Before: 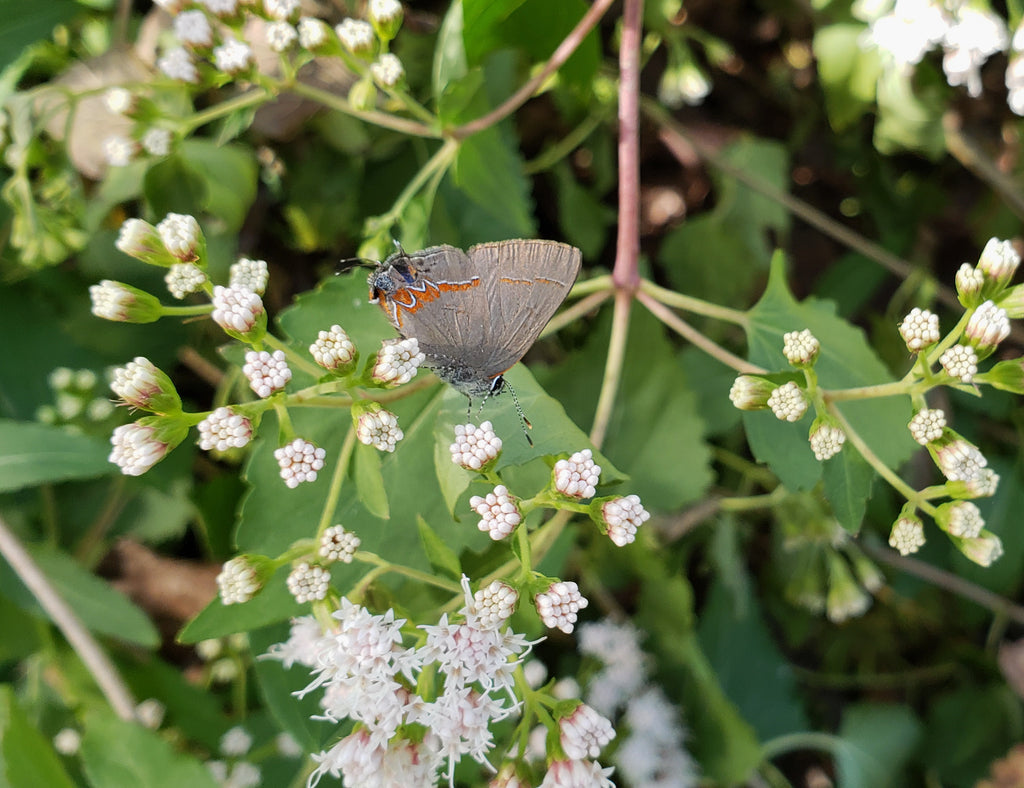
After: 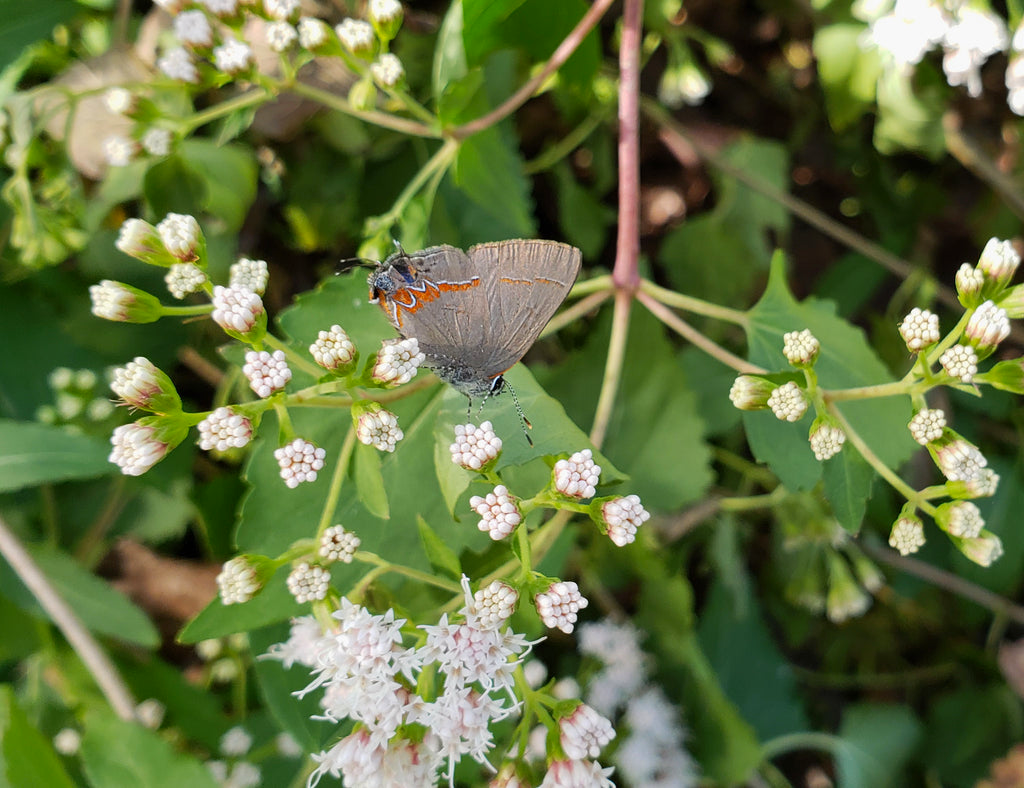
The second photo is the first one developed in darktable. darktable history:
contrast brightness saturation: saturation 0.121
